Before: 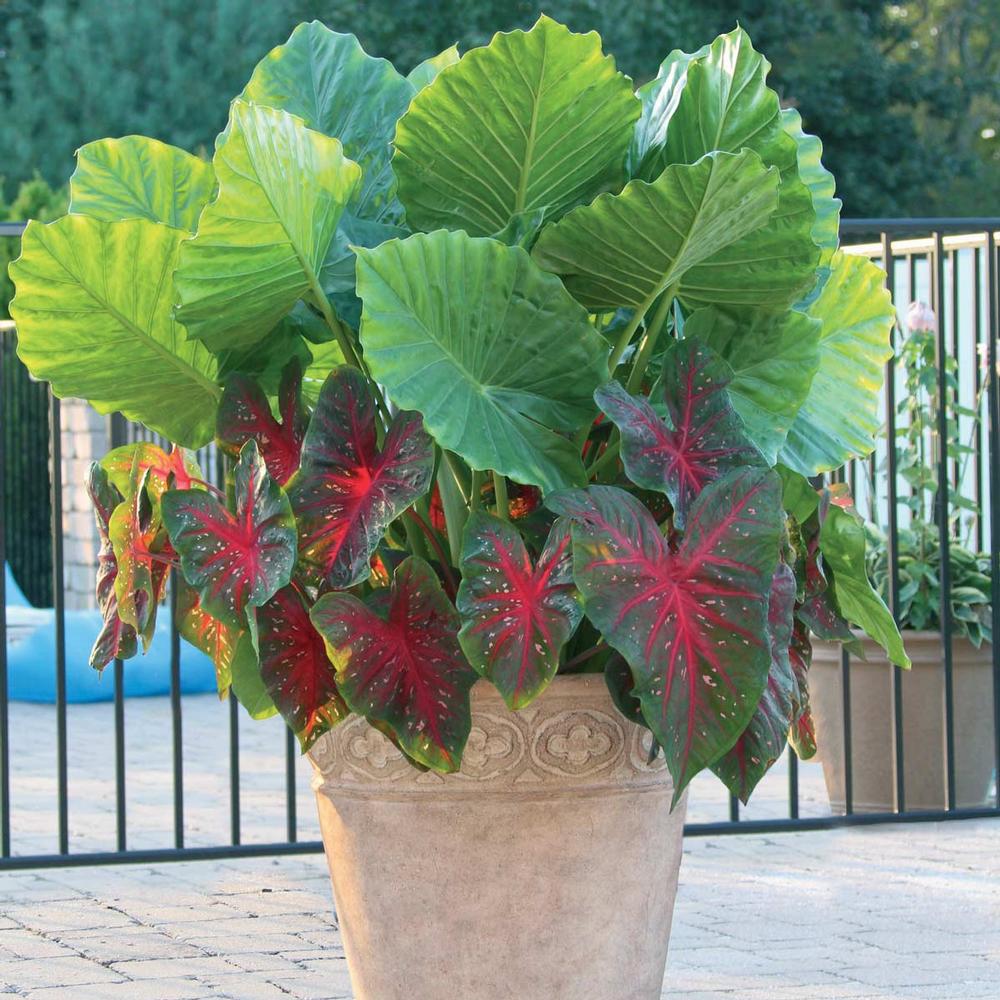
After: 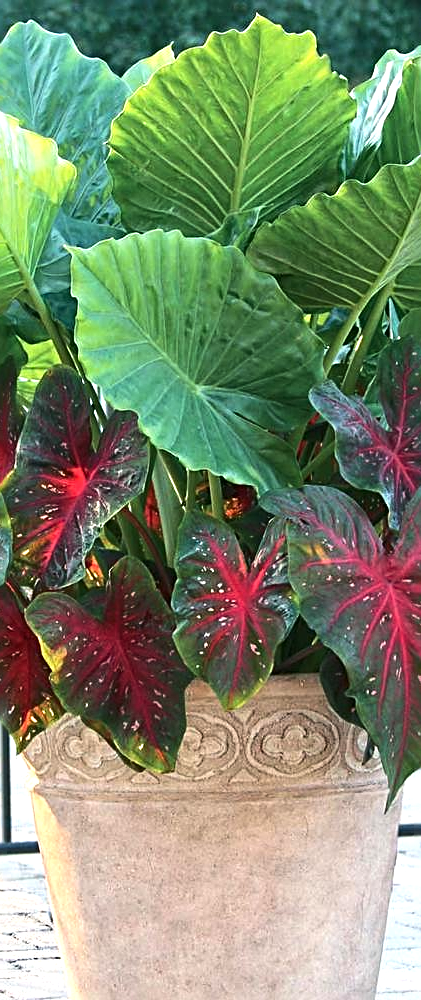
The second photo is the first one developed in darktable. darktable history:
crop: left 28.583%, right 29.231%
sharpen: radius 2.531, amount 0.628
contrast brightness saturation: contrast -0.02, brightness -0.01, saturation 0.03
tone equalizer: -8 EV -0.75 EV, -7 EV -0.7 EV, -6 EV -0.6 EV, -5 EV -0.4 EV, -3 EV 0.4 EV, -2 EV 0.6 EV, -1 EV 0.7 EV, +0 EV 0.75 EV, edges refinement/feathering 500, mask exposure compensation -1.57 EV, preserve details no
